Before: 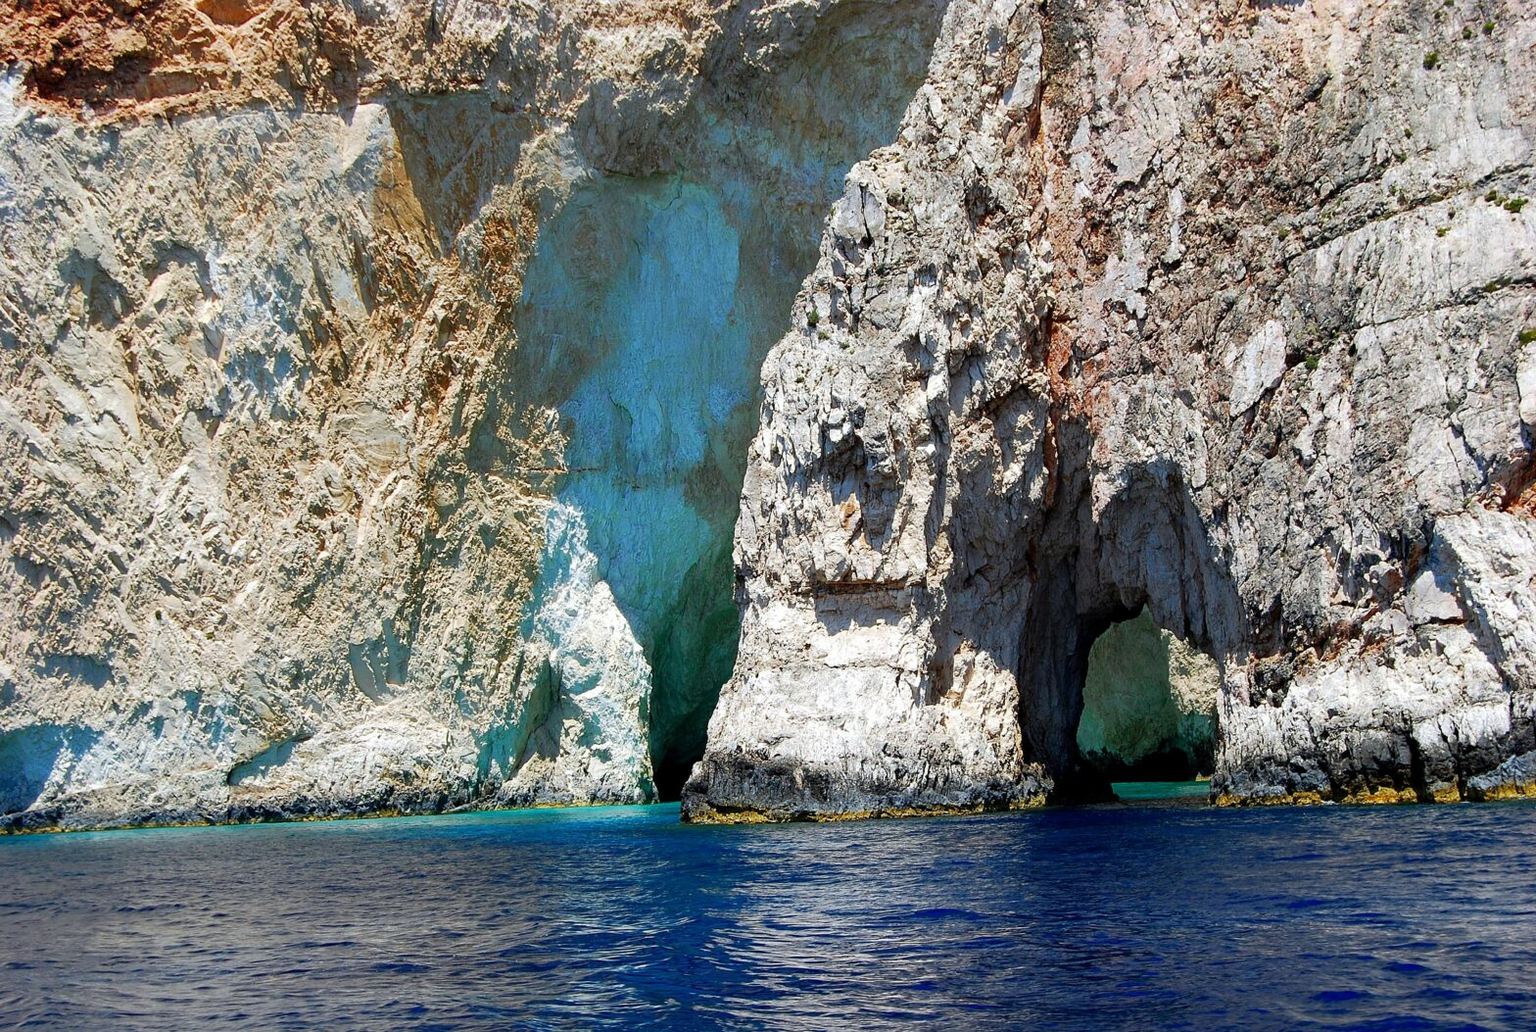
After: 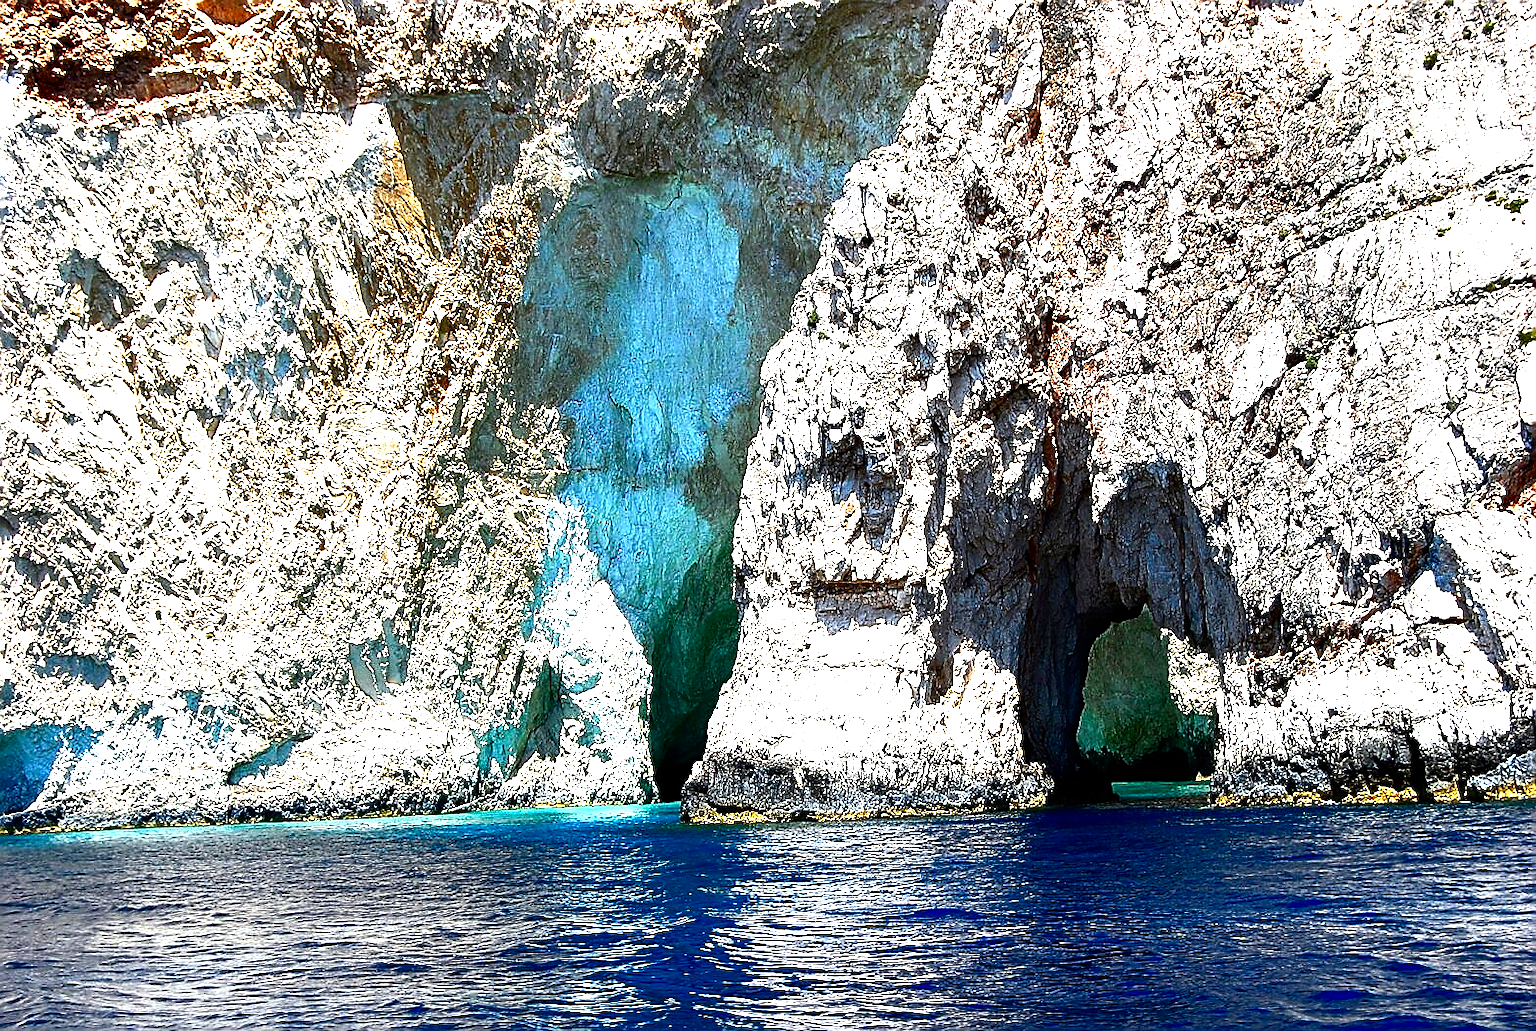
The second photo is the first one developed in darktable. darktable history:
levels: levels [0, 0.352, 0.703]
sharpen: radius 1.369, amount 1.236, threshold 0.62
contrast brightness saturation: contrast 0.296
